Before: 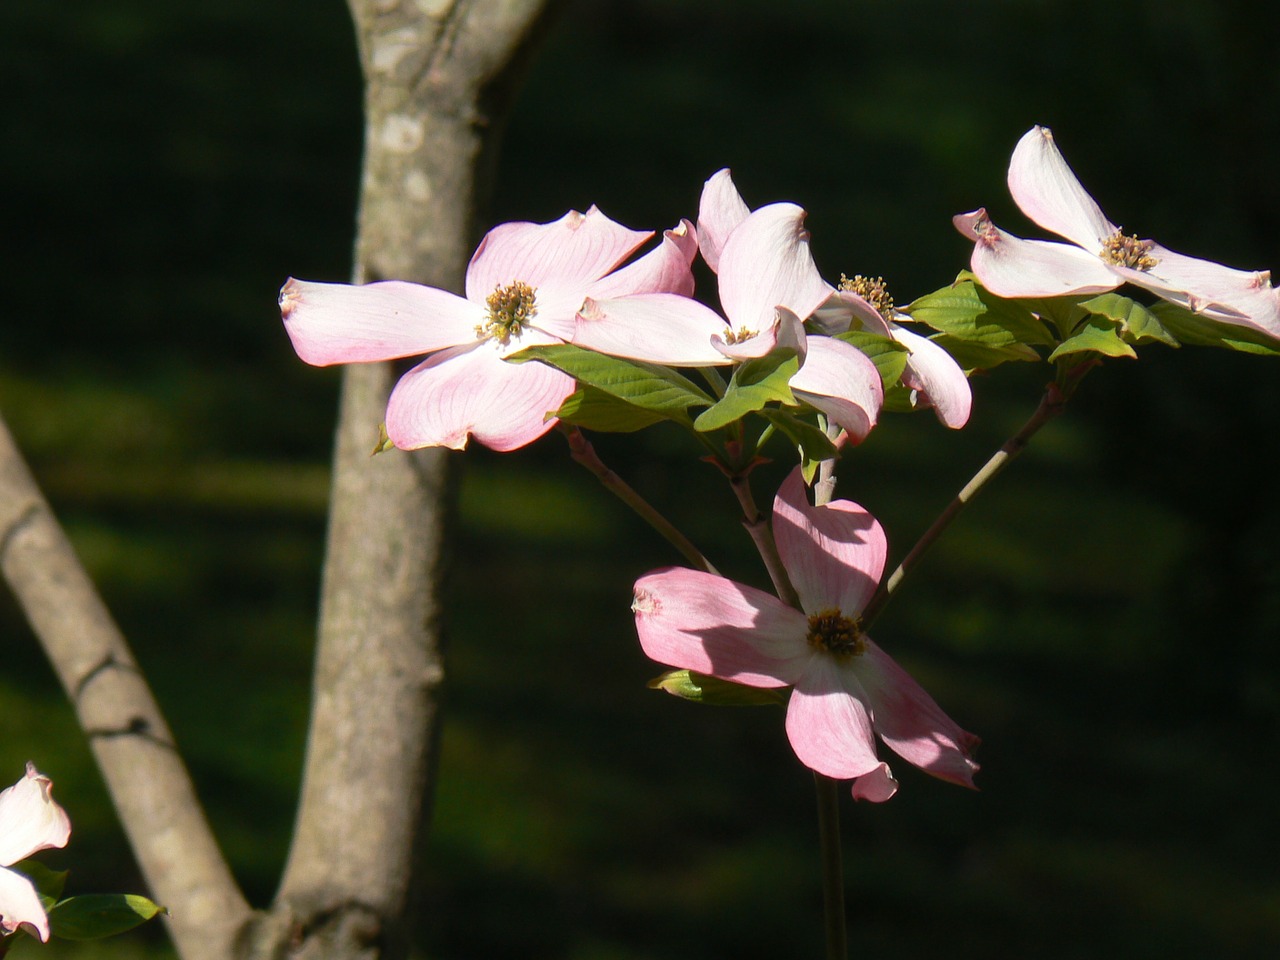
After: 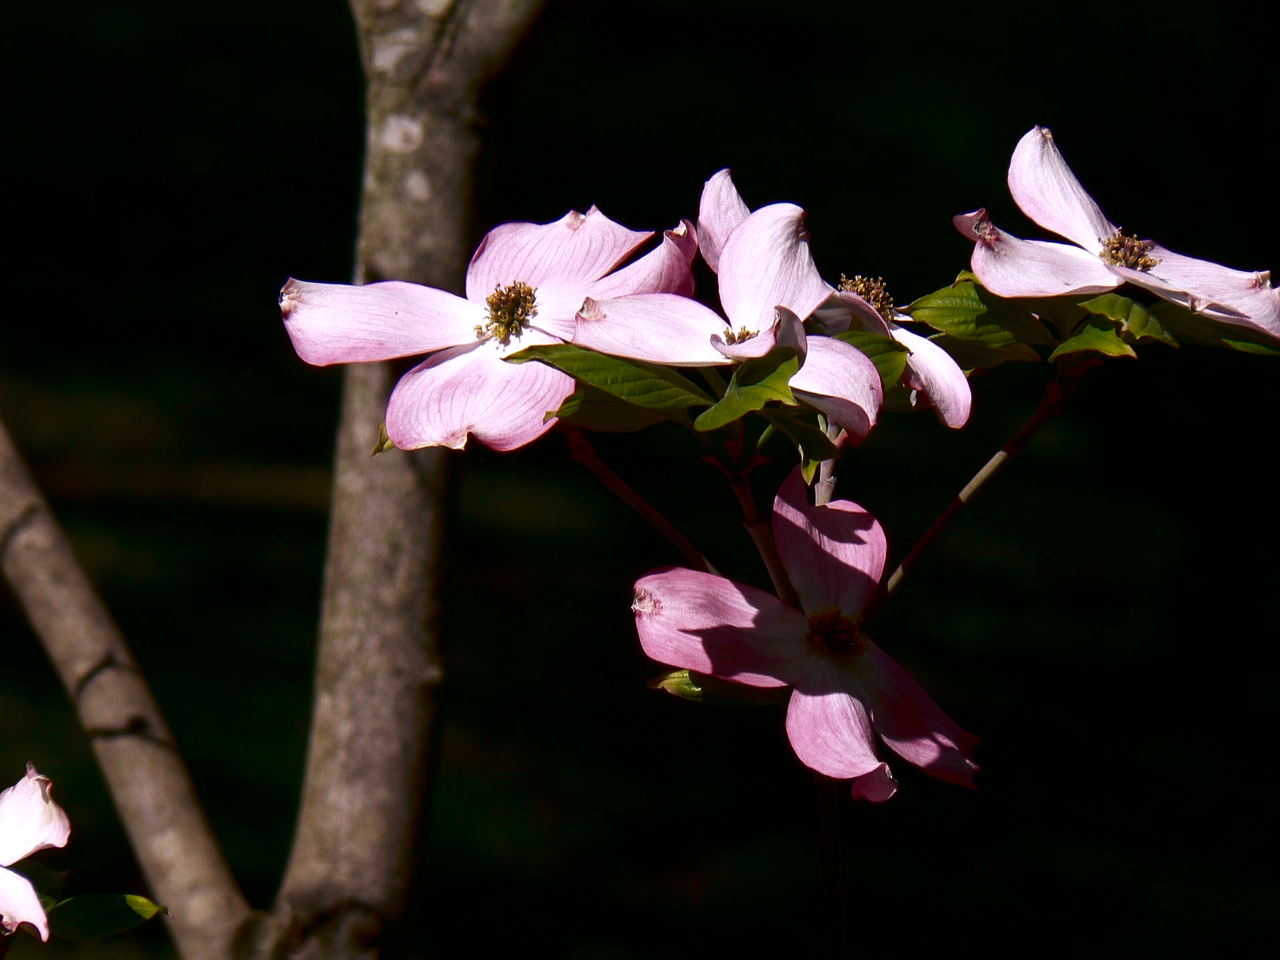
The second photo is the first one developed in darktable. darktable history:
white balance: red 1.066, blue 1.119
color zones: curves: ch1 [(0, 0.469) (0.01, 0.469) (0.12, 0.446) (0.248, 0.469) (0.5, 0.5) (0.748, 0.5) (0.99, 0.469) (1, 0.469)]
contrast brightness saturation: brightness -0.52
